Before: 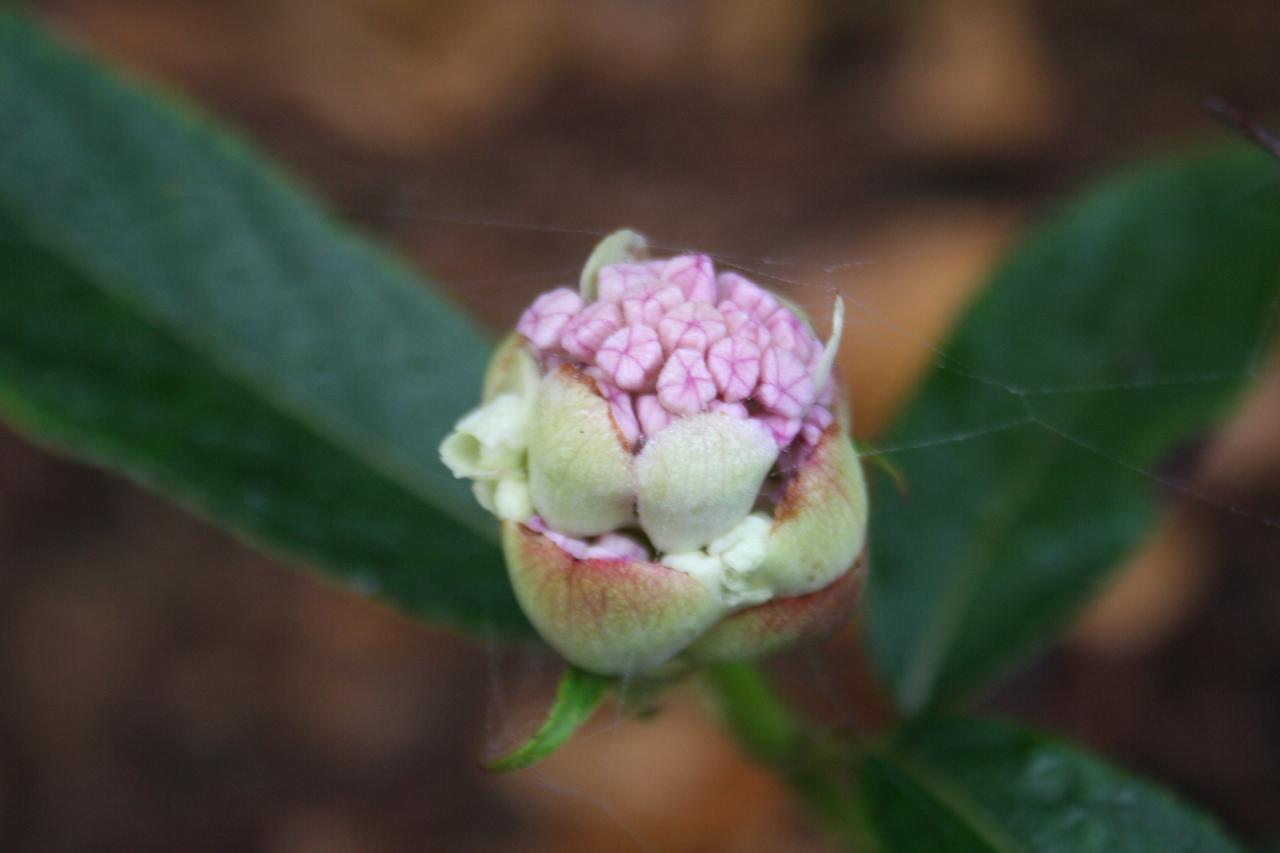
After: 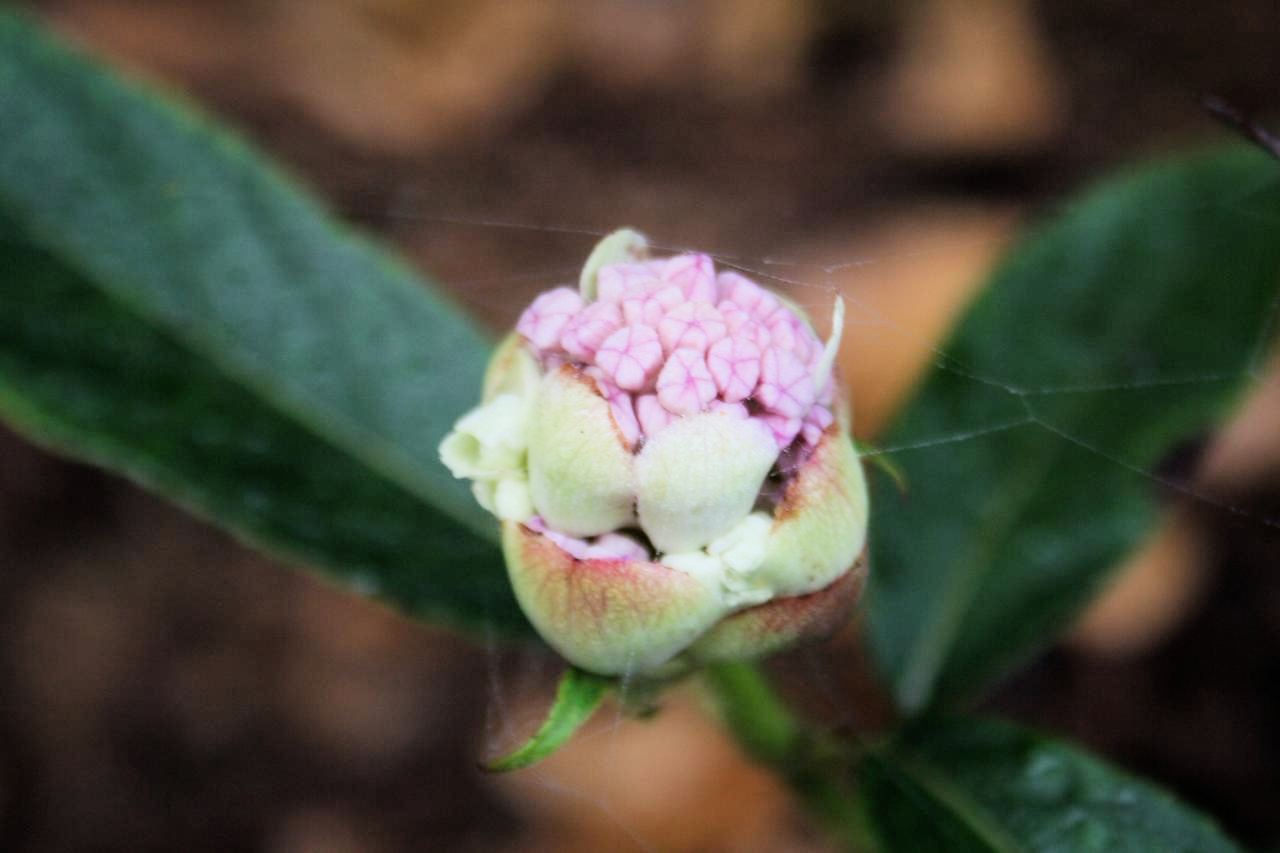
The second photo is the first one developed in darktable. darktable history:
exposure: black level correction 0, exposure 0.7 EV, compensate exposure bias true, compensate highlight preservation false
filmic rgb: black relative exposure -5 EV, hardness 2.88, contrast 1.3
